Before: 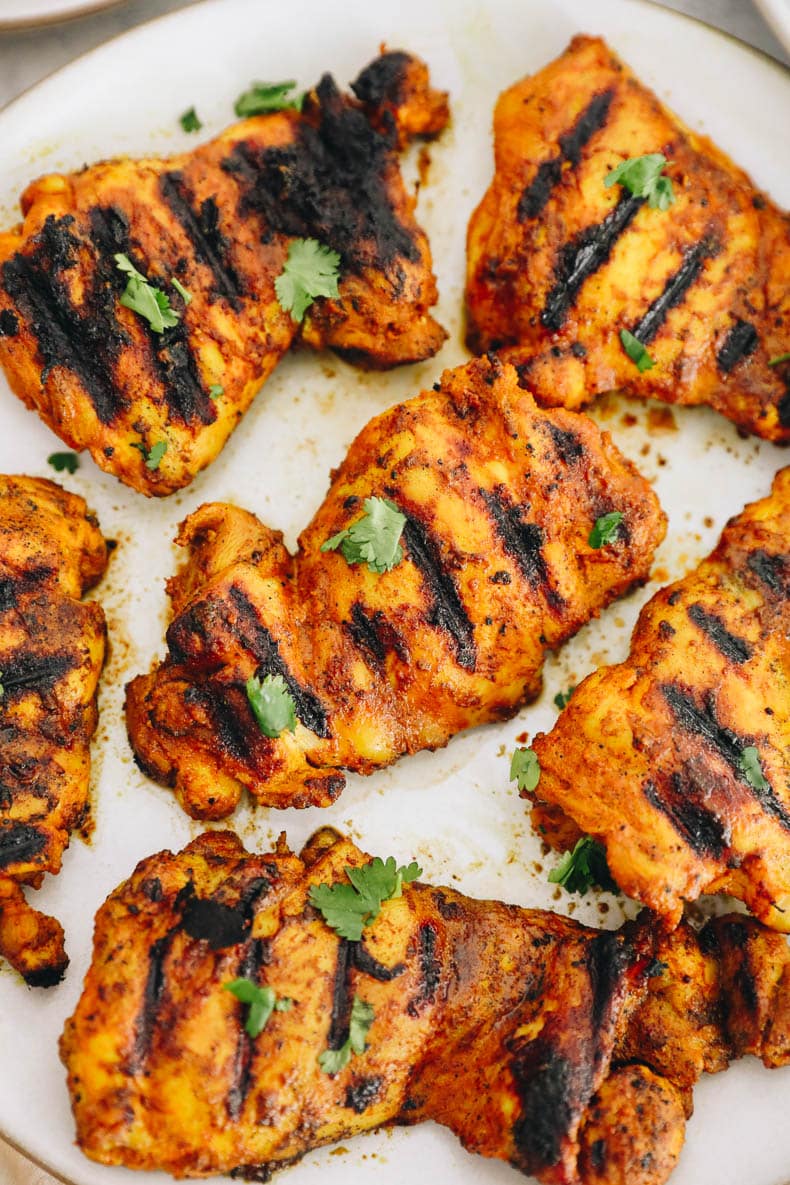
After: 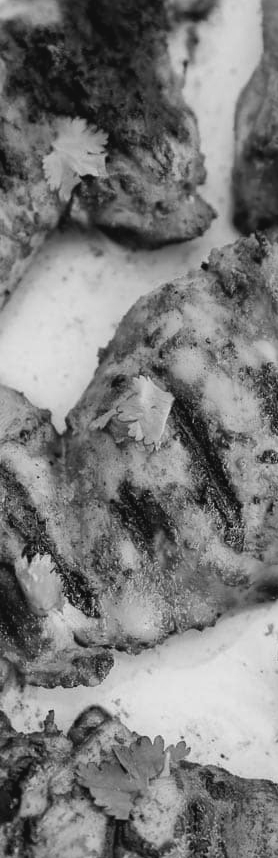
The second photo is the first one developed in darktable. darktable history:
crop and rotate: left 29.476%, top 10.214%, right 35.32%, bottom 17.333%
tone equalizer: on, module defaults
color balance: lift [1, 1.015, 0.987, 0.985], gamma [1, 0.959, 1.042, 0.958], gain [0.927, 0.938, 1.072, 0.928], contrast 1.5%
monochrome: a -4.13, b 5.16, size 1
